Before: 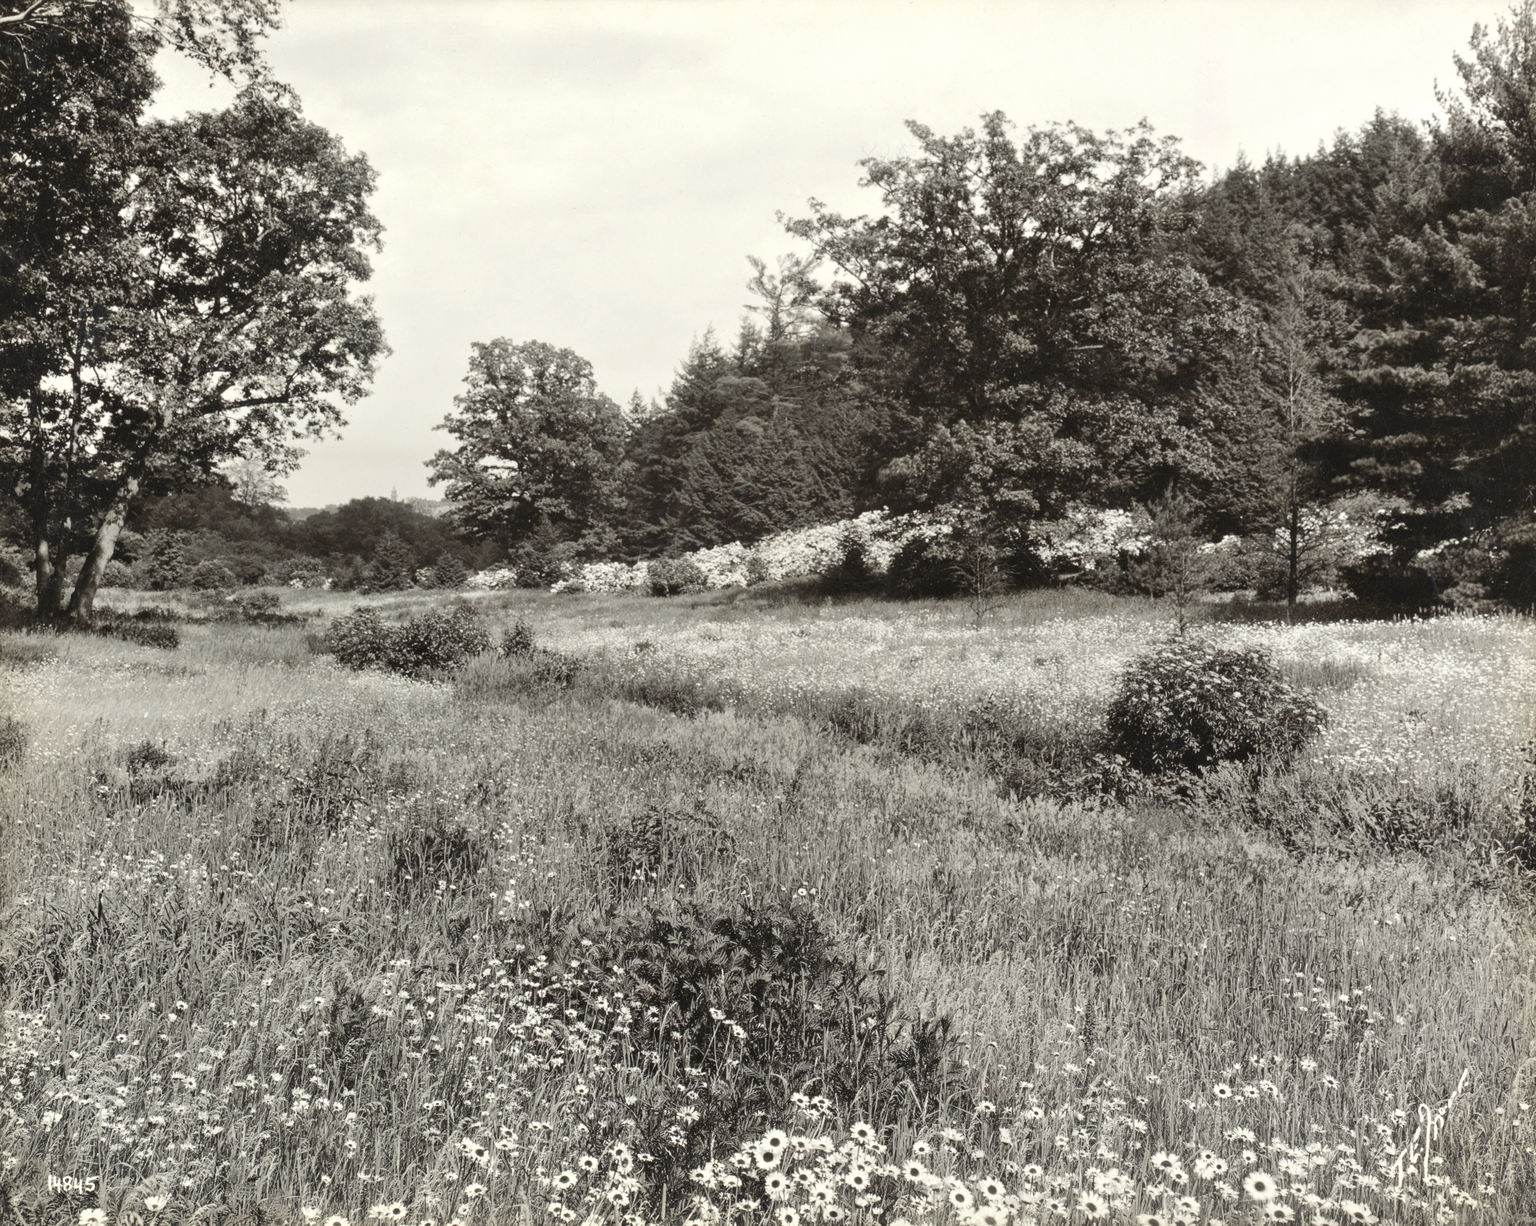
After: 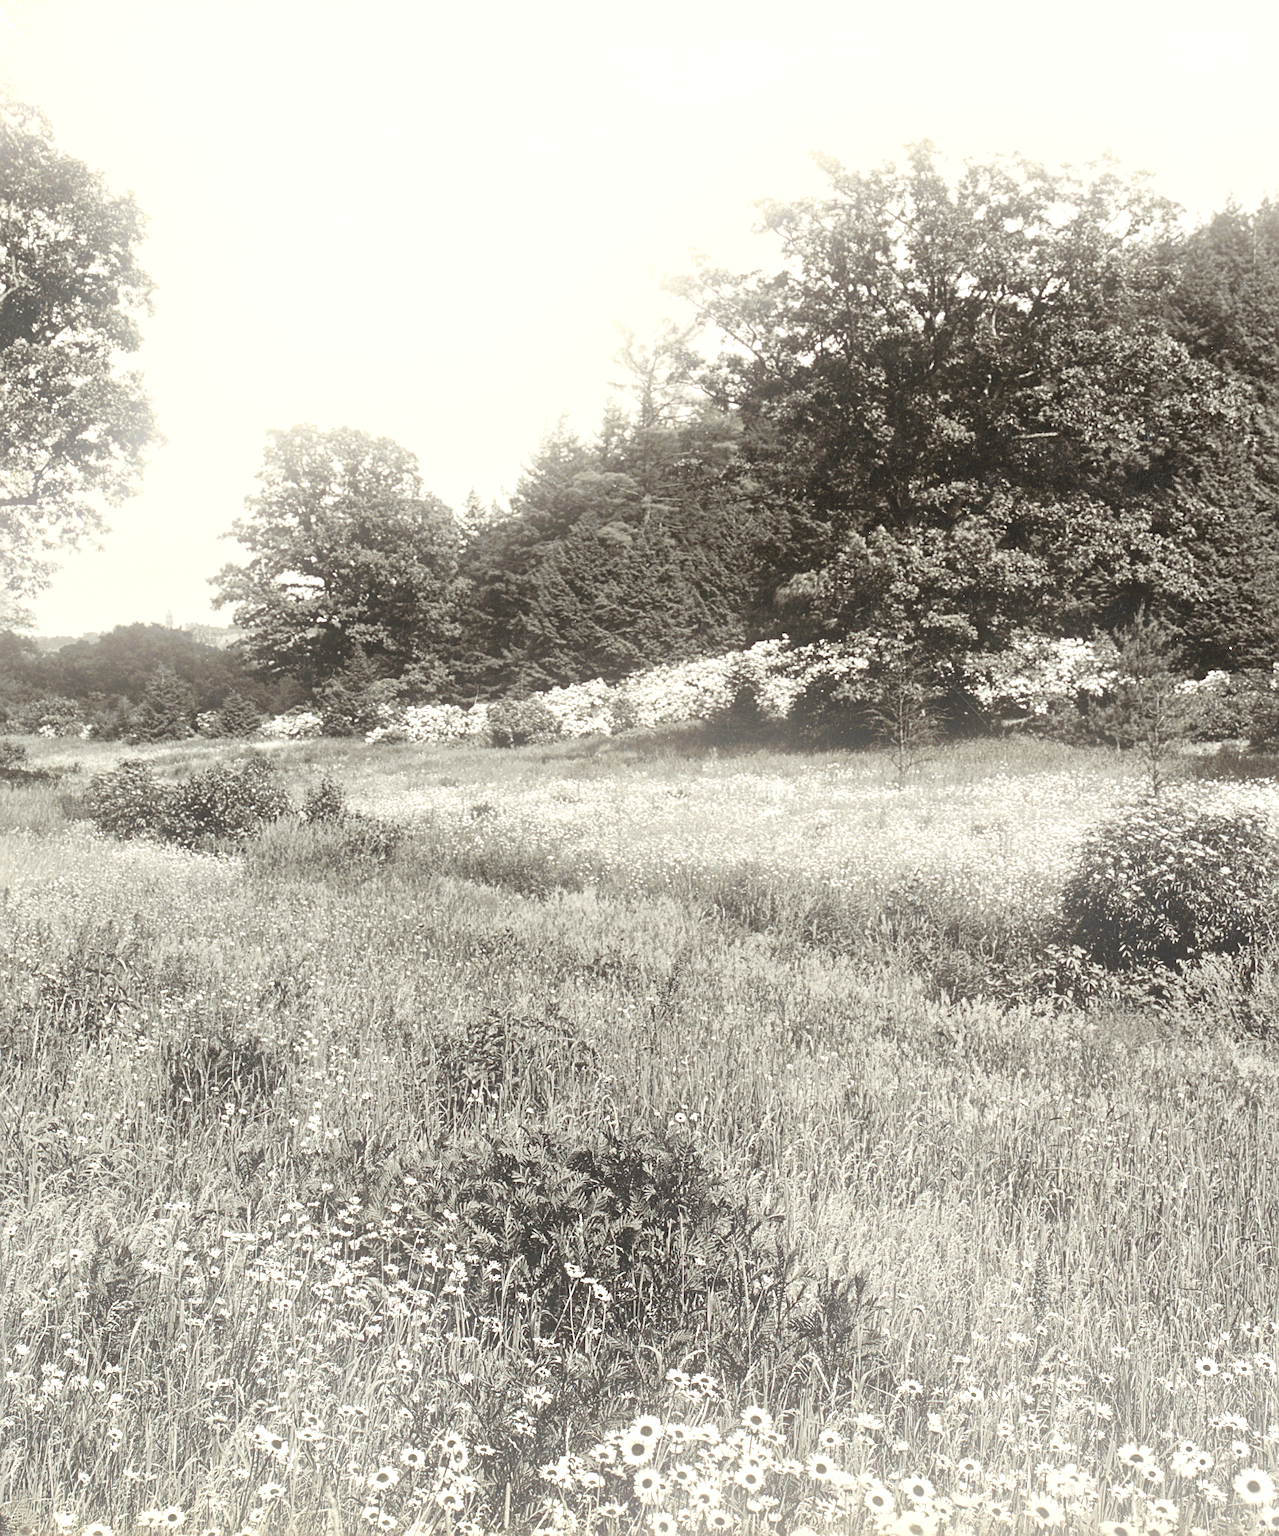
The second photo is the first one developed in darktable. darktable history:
bloom: on, module defaults
rotate and perspective: automatic cropping original format, crop left 0, crop top 0
crop: left 16.899%, right 16.556%
shadows and highlights: shadows 43.71, white point adjustment -1.46, soften with gaussian
exposure: black level correction 0.001, exposure 0.5 EV, compensate exposure bias true, compensate highlight preservation false
color balance: output saturation 110%
sharpen: on, module defaults
